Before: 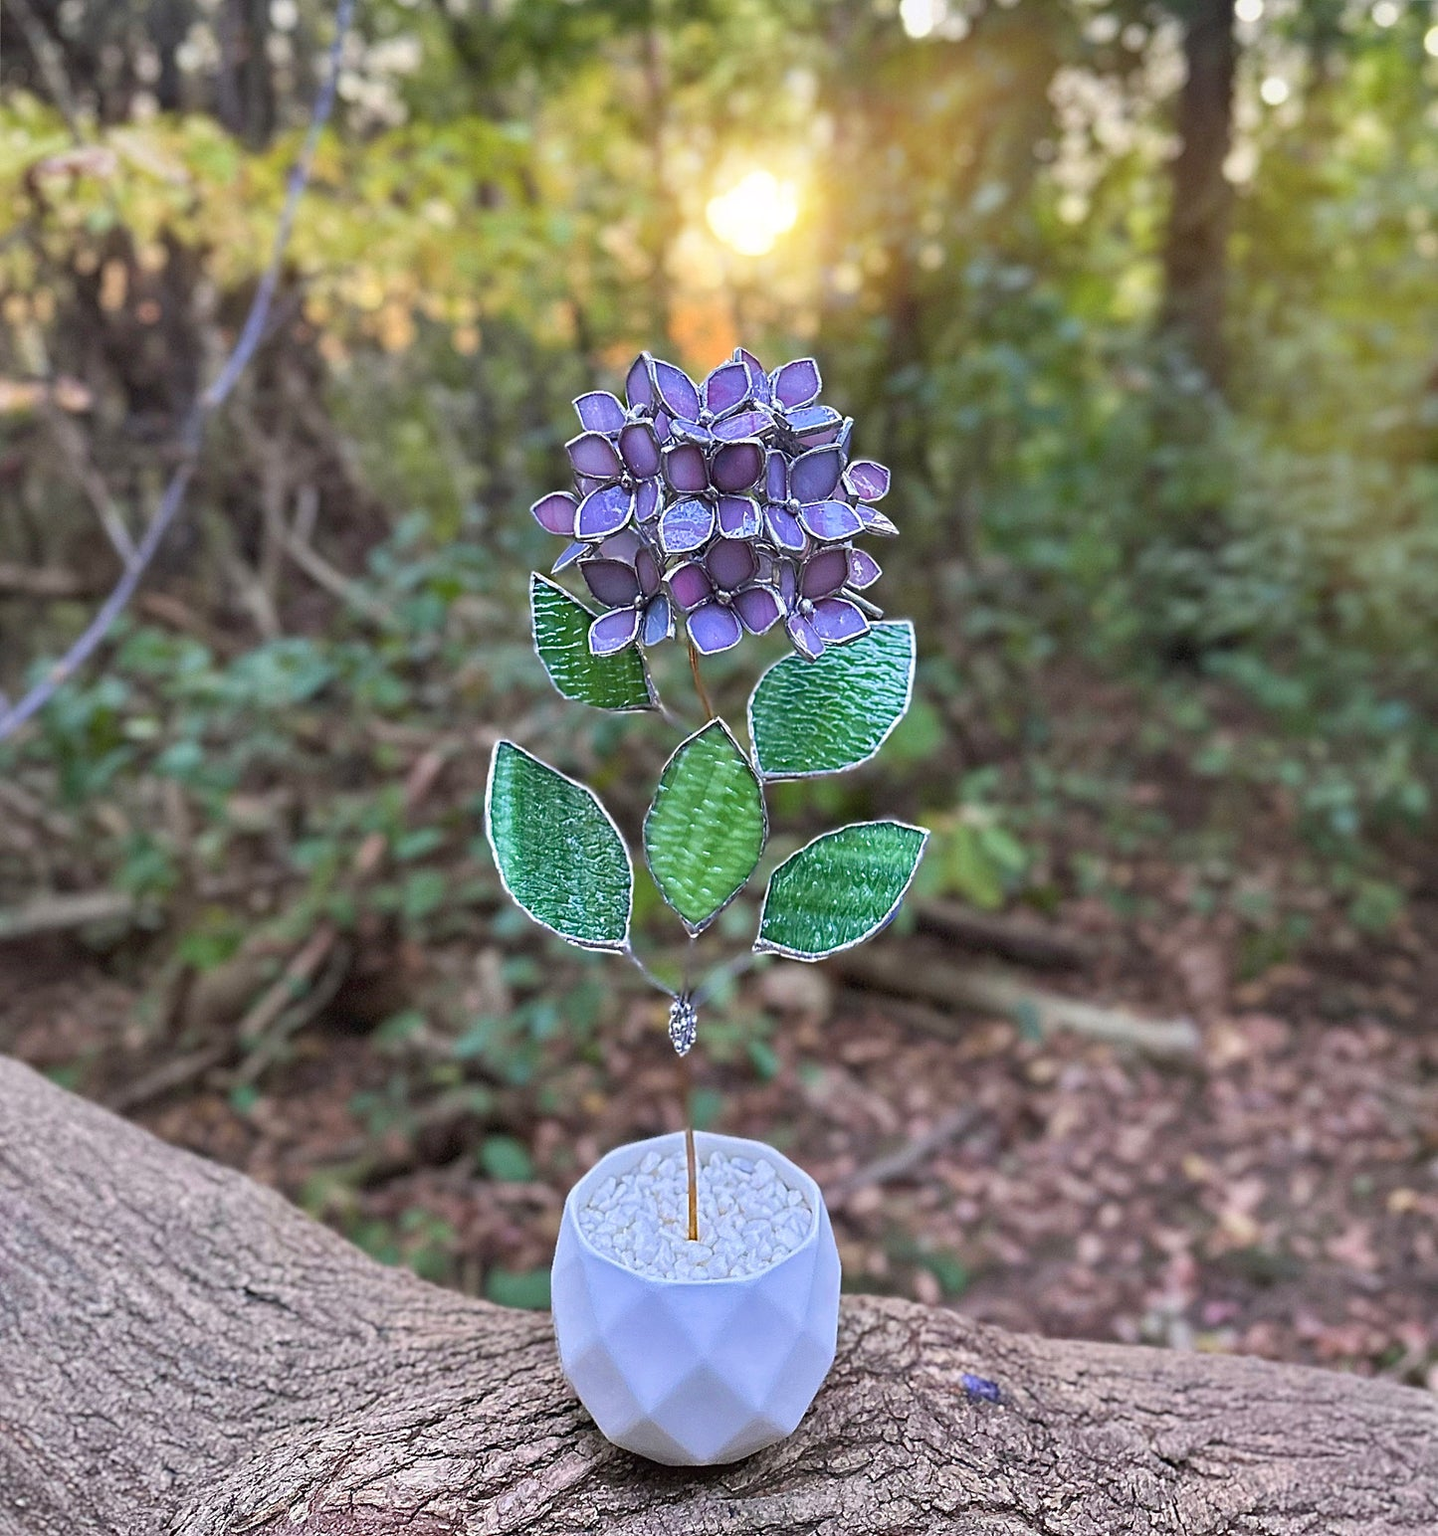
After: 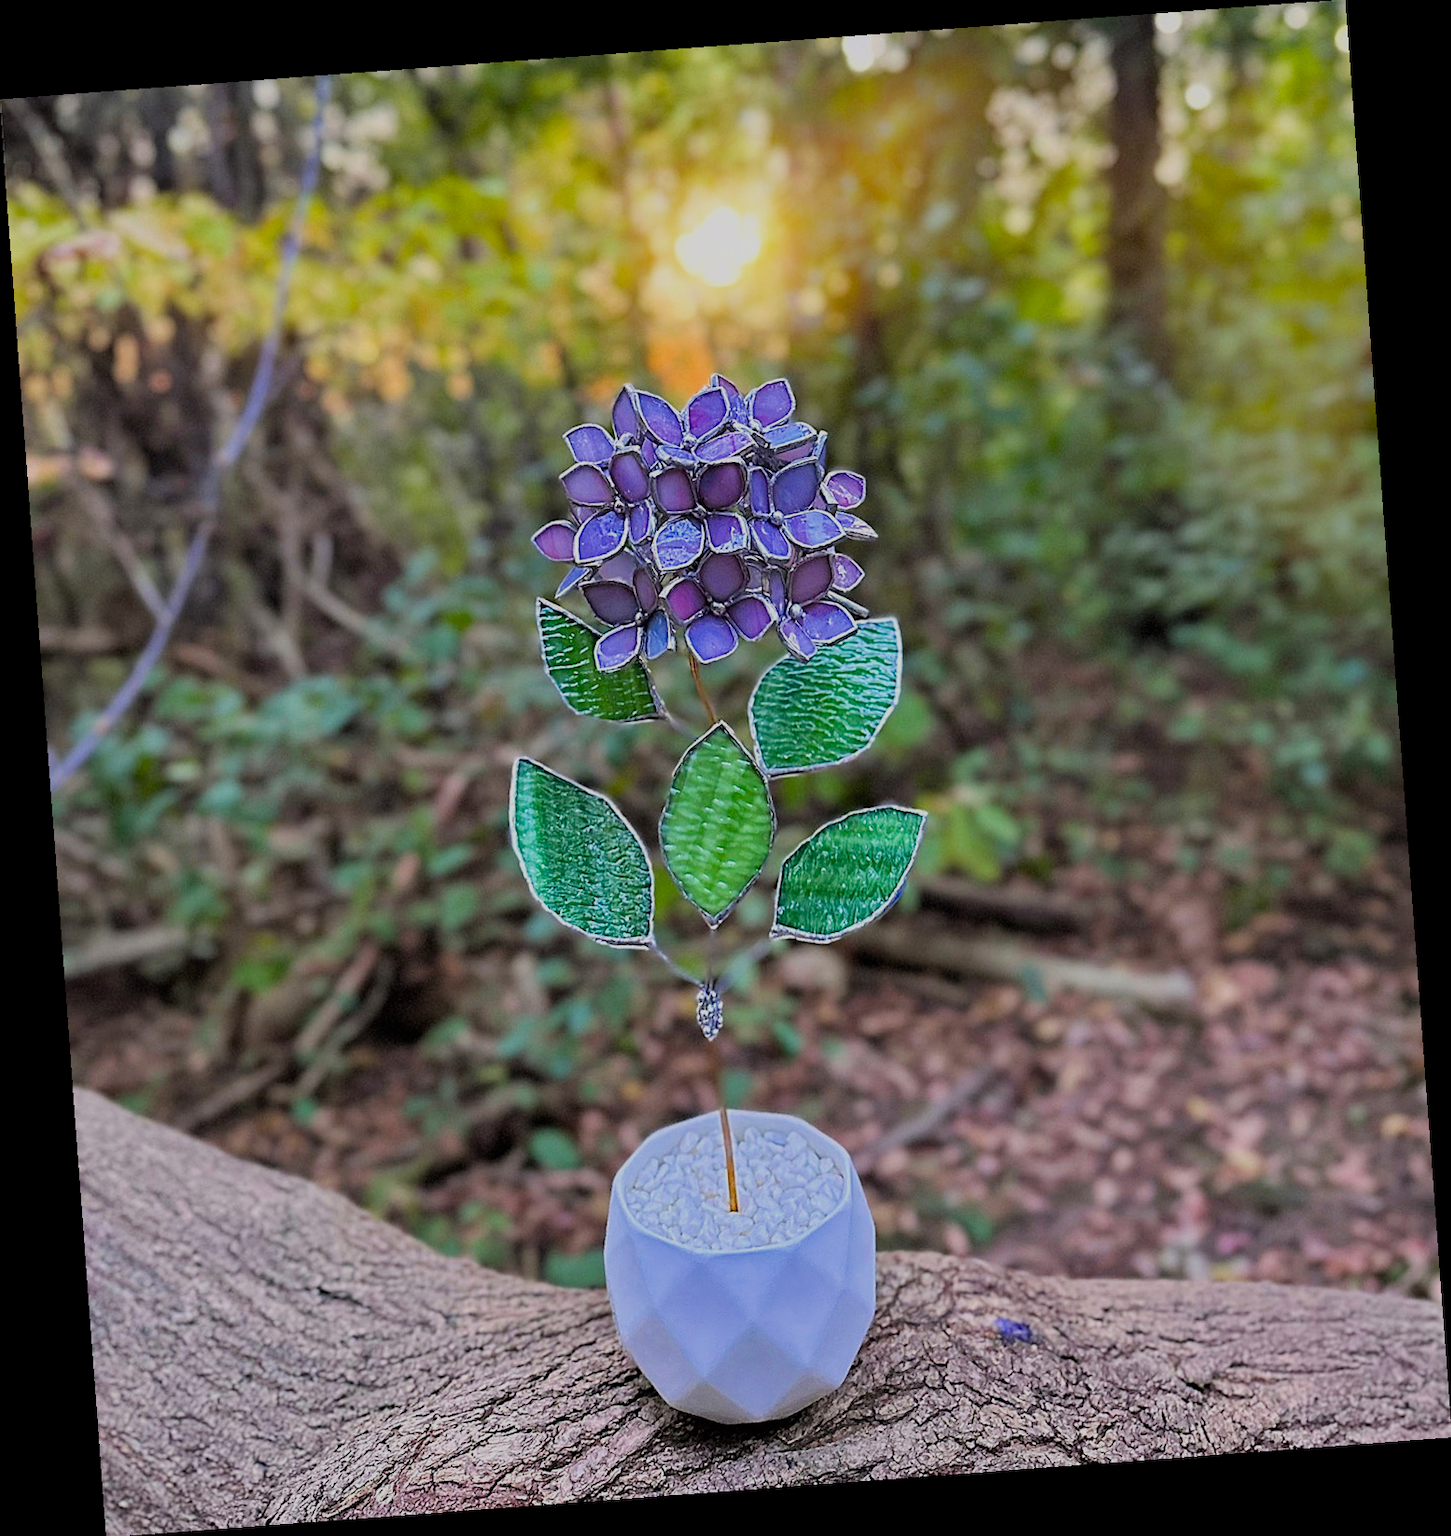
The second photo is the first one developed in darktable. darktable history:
exposure: exposure -0.153 EV, compensate highlight preservation false
rotate and perspective: rotation -4.25°, automatic cropping off
filmic rgb: black relative exposure -7.75 EV, white relative exposure 4.4 EV, threshold 3 EV, hardness 3.76, latitude 38.11%, contrast 0.966, highlights saturation mix 10%, shadows ↔ highlights balance 4.59%, color science v4 (2020), enable highlight reconstruction true
